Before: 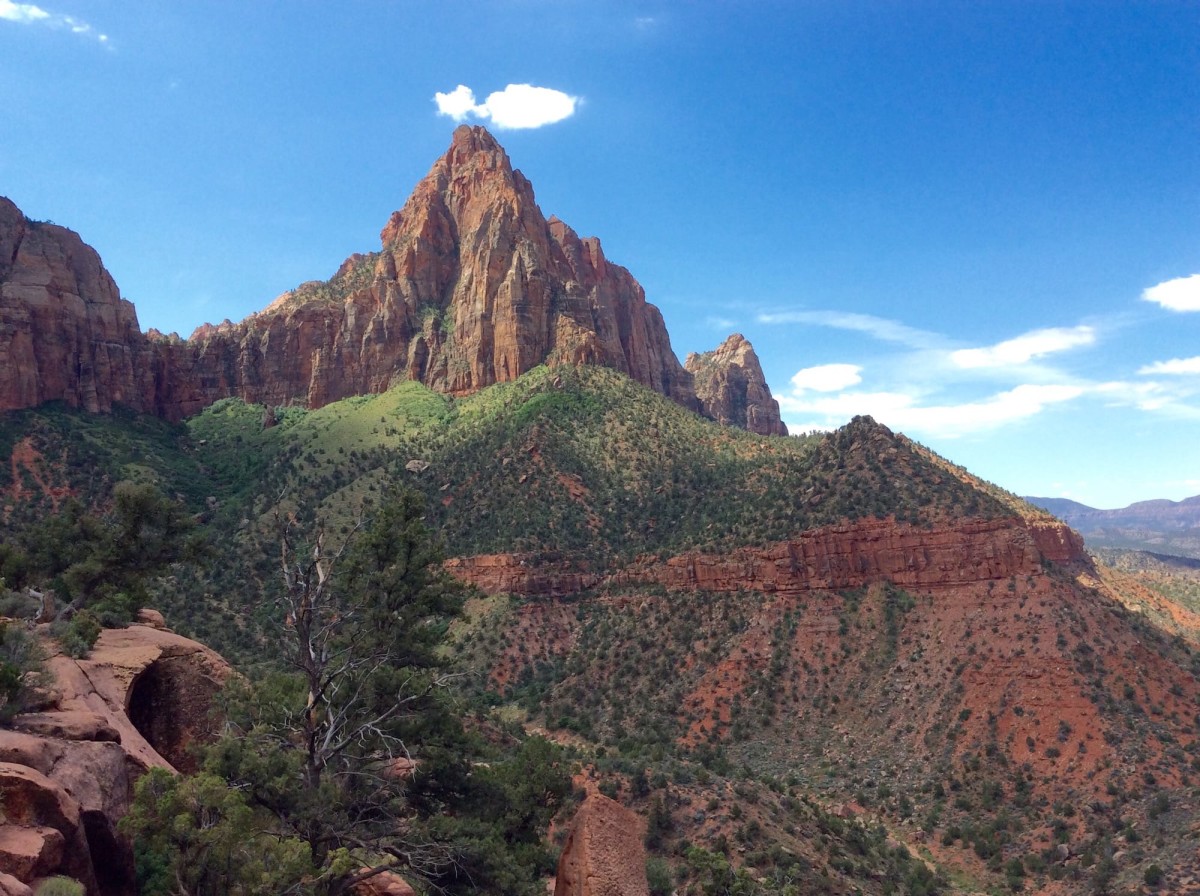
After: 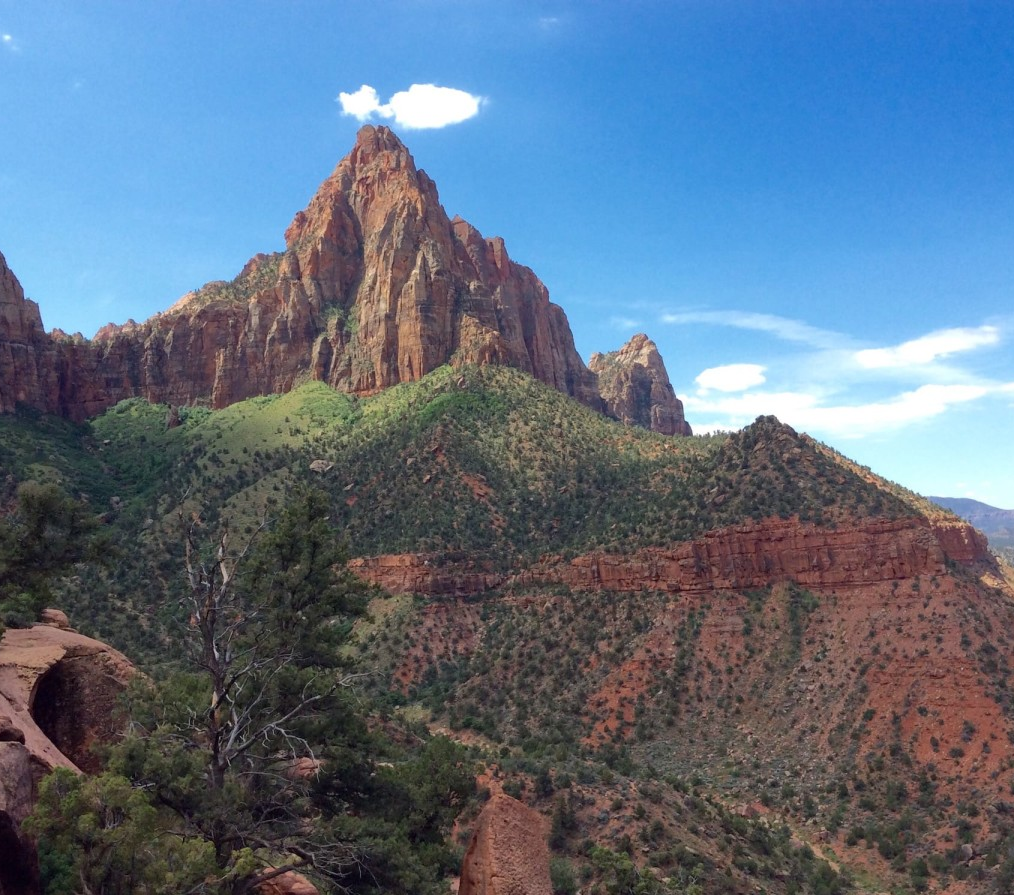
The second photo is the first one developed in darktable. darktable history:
crop: left 8.023%, right 7.427%
